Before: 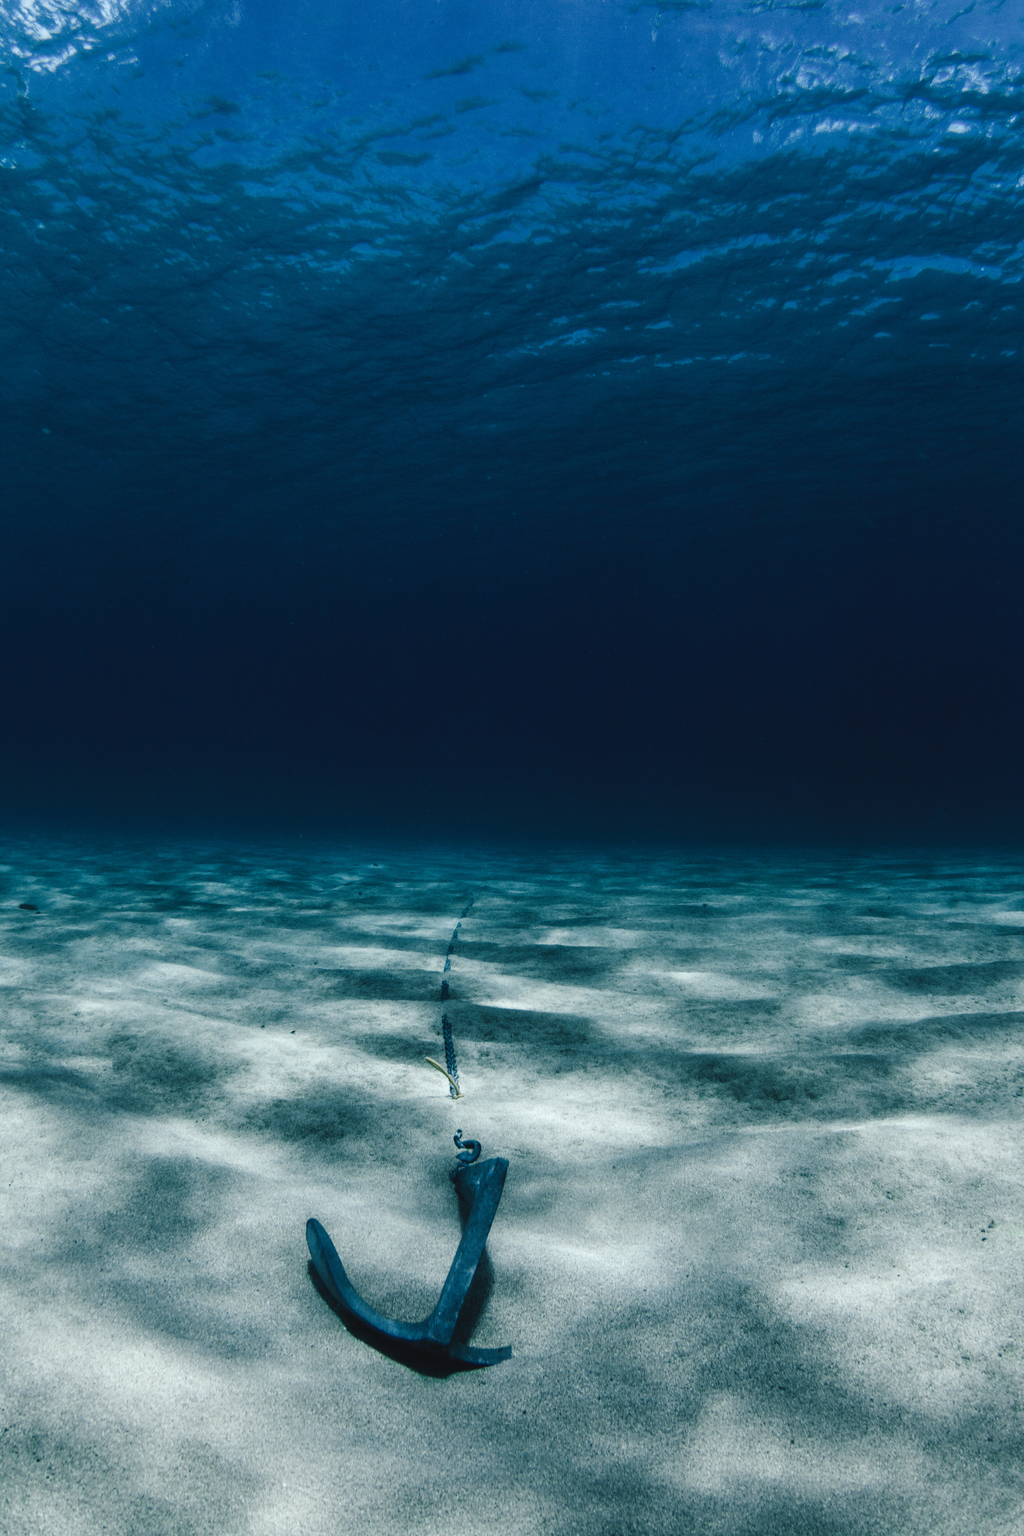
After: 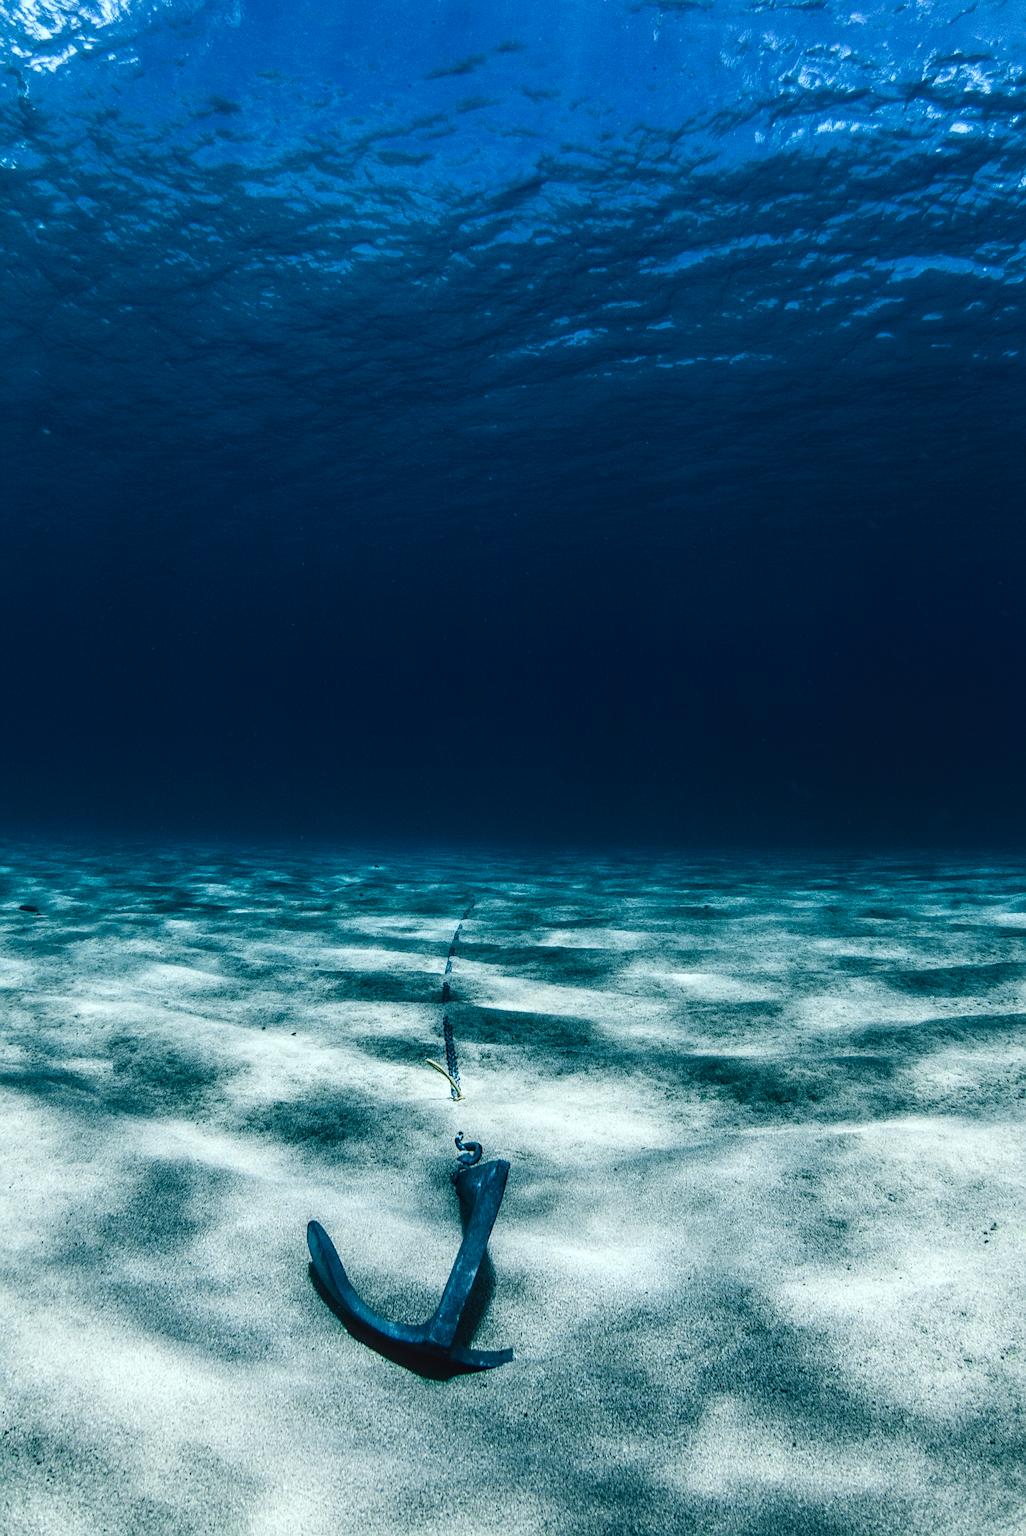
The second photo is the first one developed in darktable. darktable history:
local contrast: on, module defaults
crop: top 0.05%, bottom 0.098%
sharpen: on, module defaults
contrast brightness saturation: contrast 0.23, brightness 0.1, saturation 0.29
